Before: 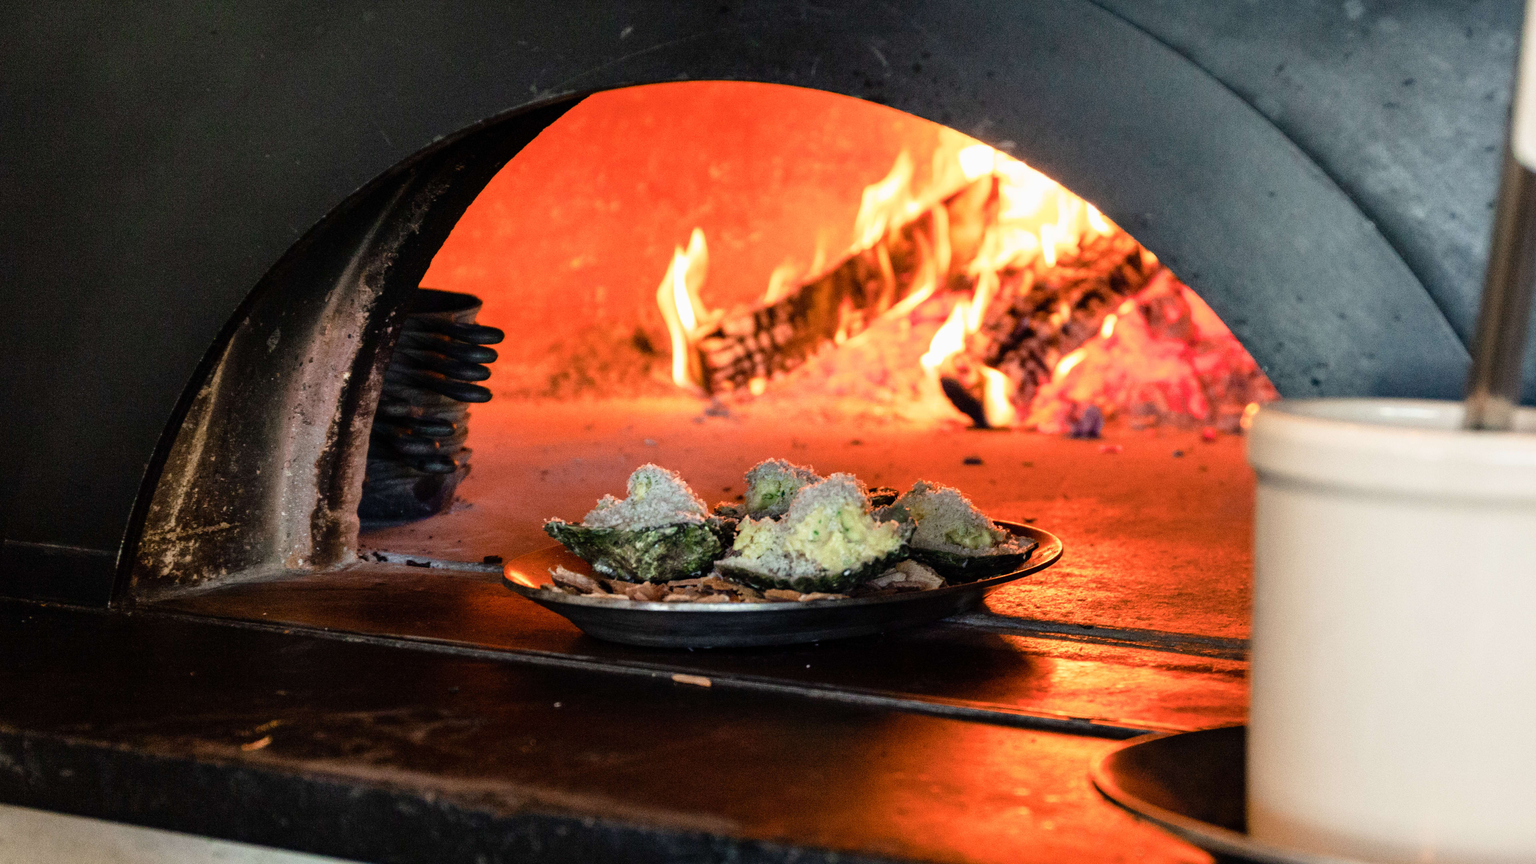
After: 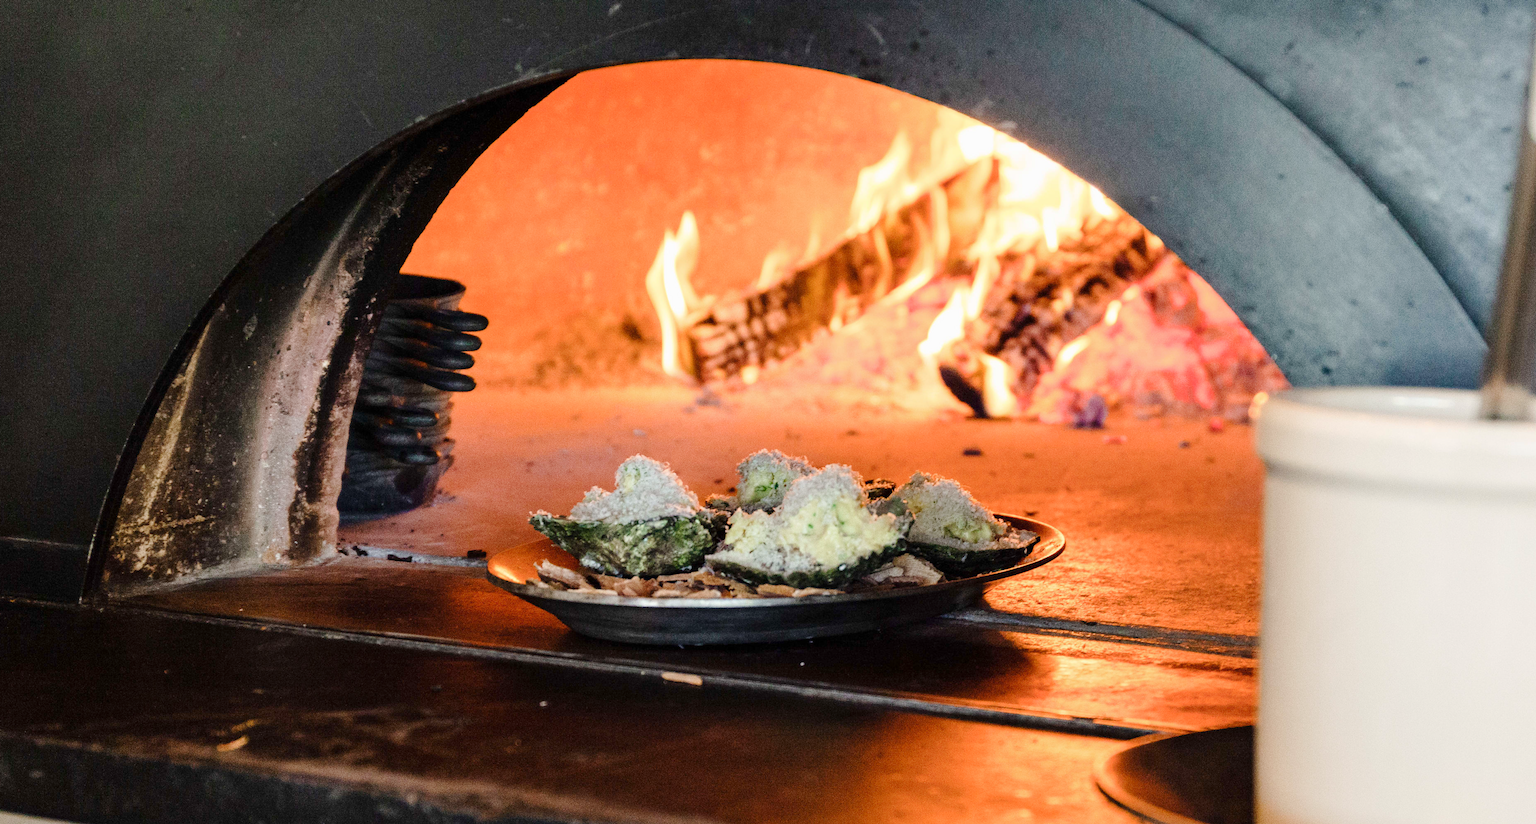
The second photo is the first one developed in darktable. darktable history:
crop: left 2.07%, top 2.772%, right 1.09%, bottom 4.844%
base curve: curves: ch0 [(0, 0) (0.158, 0.273) (0.879, 0.895) (1, 1)], exposure shift 0.01, preserve colors none
